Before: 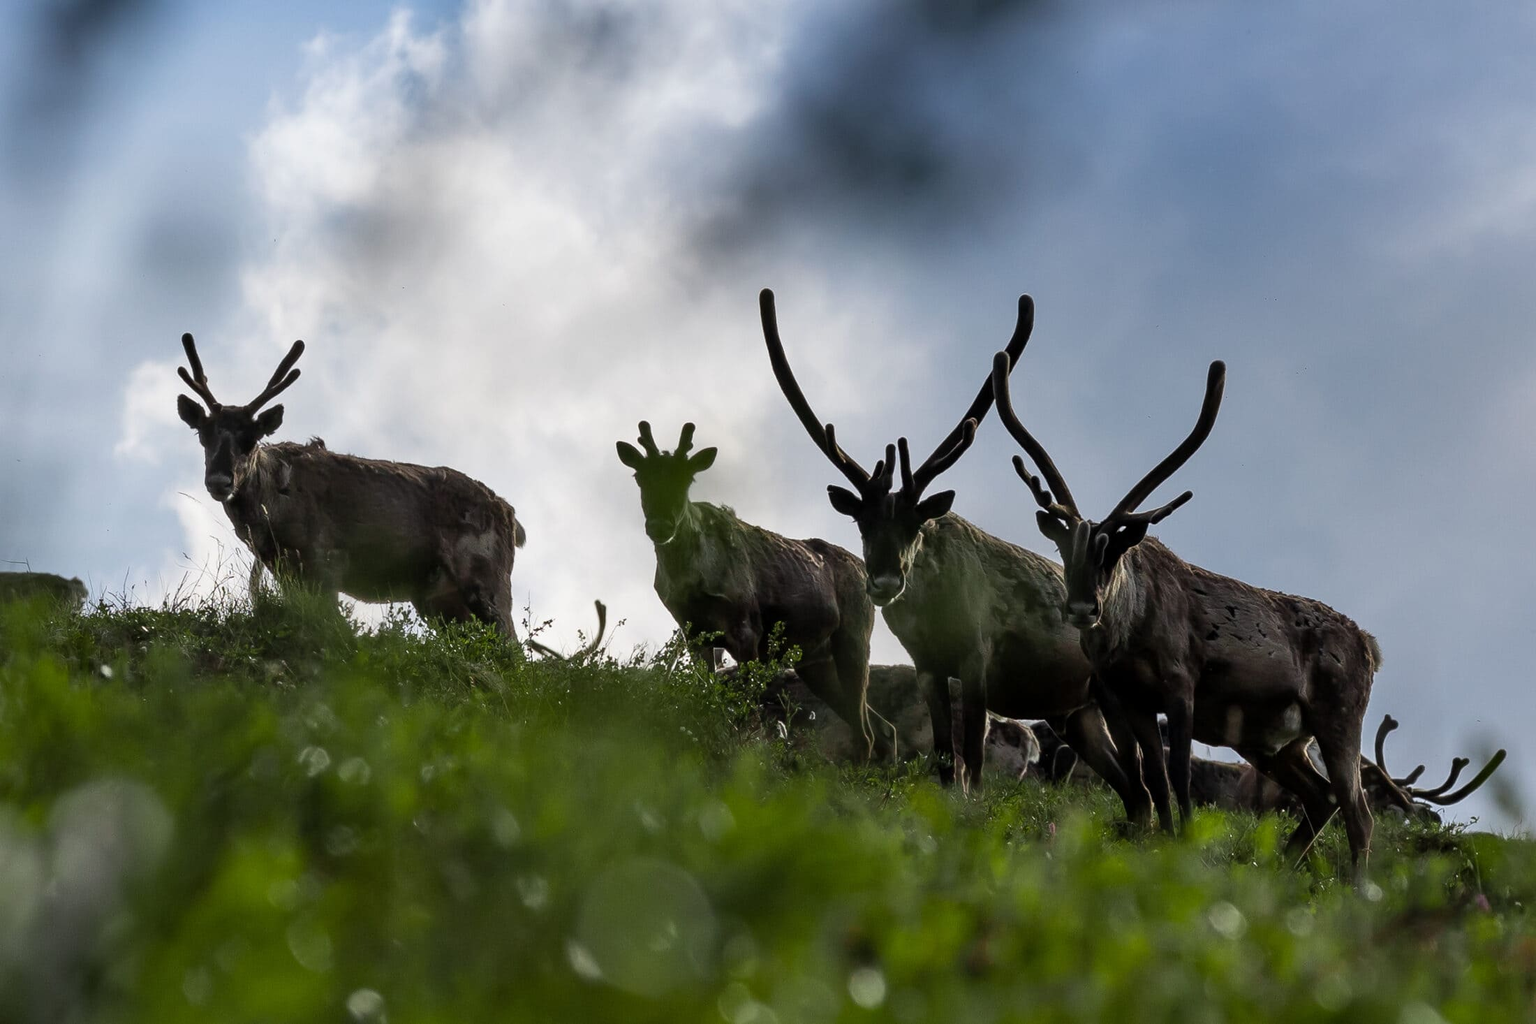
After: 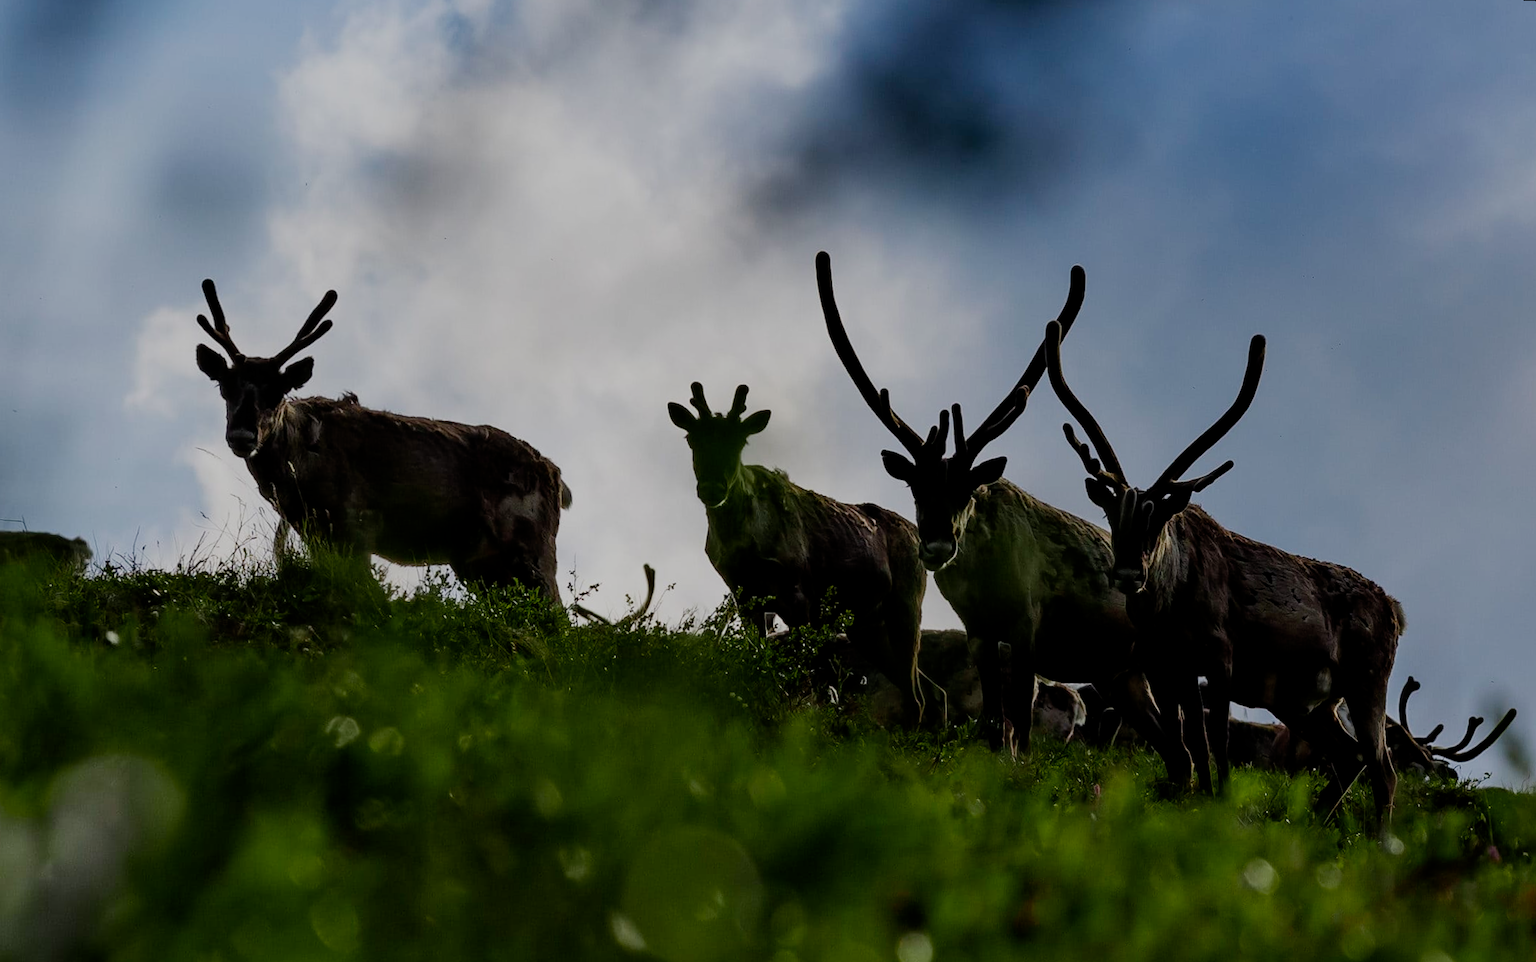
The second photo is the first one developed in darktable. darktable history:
rotate and perspective: rotation 0.679°, lens shift (horizontal) 0.136, crop left 0.009, crop right 0.991, crop top 0.078, crop bottom 0.95
filmic rgb: middle gray luminance 29%, black relative exposure -10.3 EV, white relative exposure 5.5 EV, threshold 6 EV, target black luminance 0%, hardness 3.95, latitude 2.04%, contrast 1.132, highlights saturation mix 5%, shadows ↔ highlights balance 15.11%, add noise in highlights 0, preserve chrominance no, color science v3 (2019), use custom middle-gray values true, iterations of high-quality reconstruction 0, contrast in highlights soft, enable highlight reconstruction true
color balance rgb: perceptual saturation grading › global saturation 20%, global vibrance 20%
